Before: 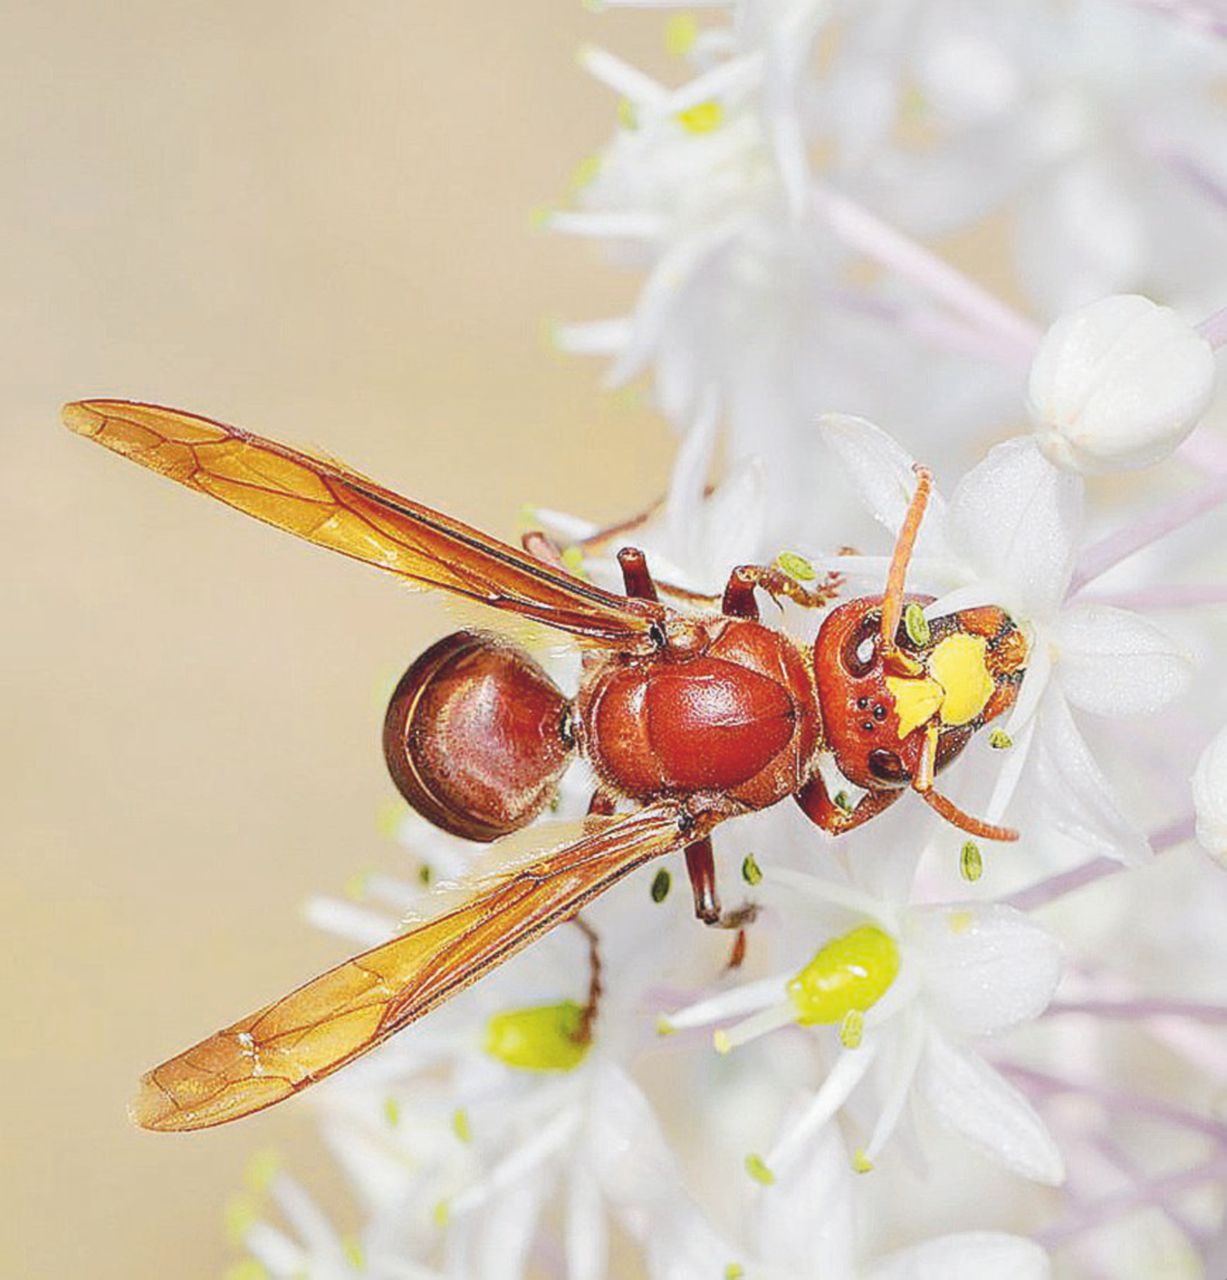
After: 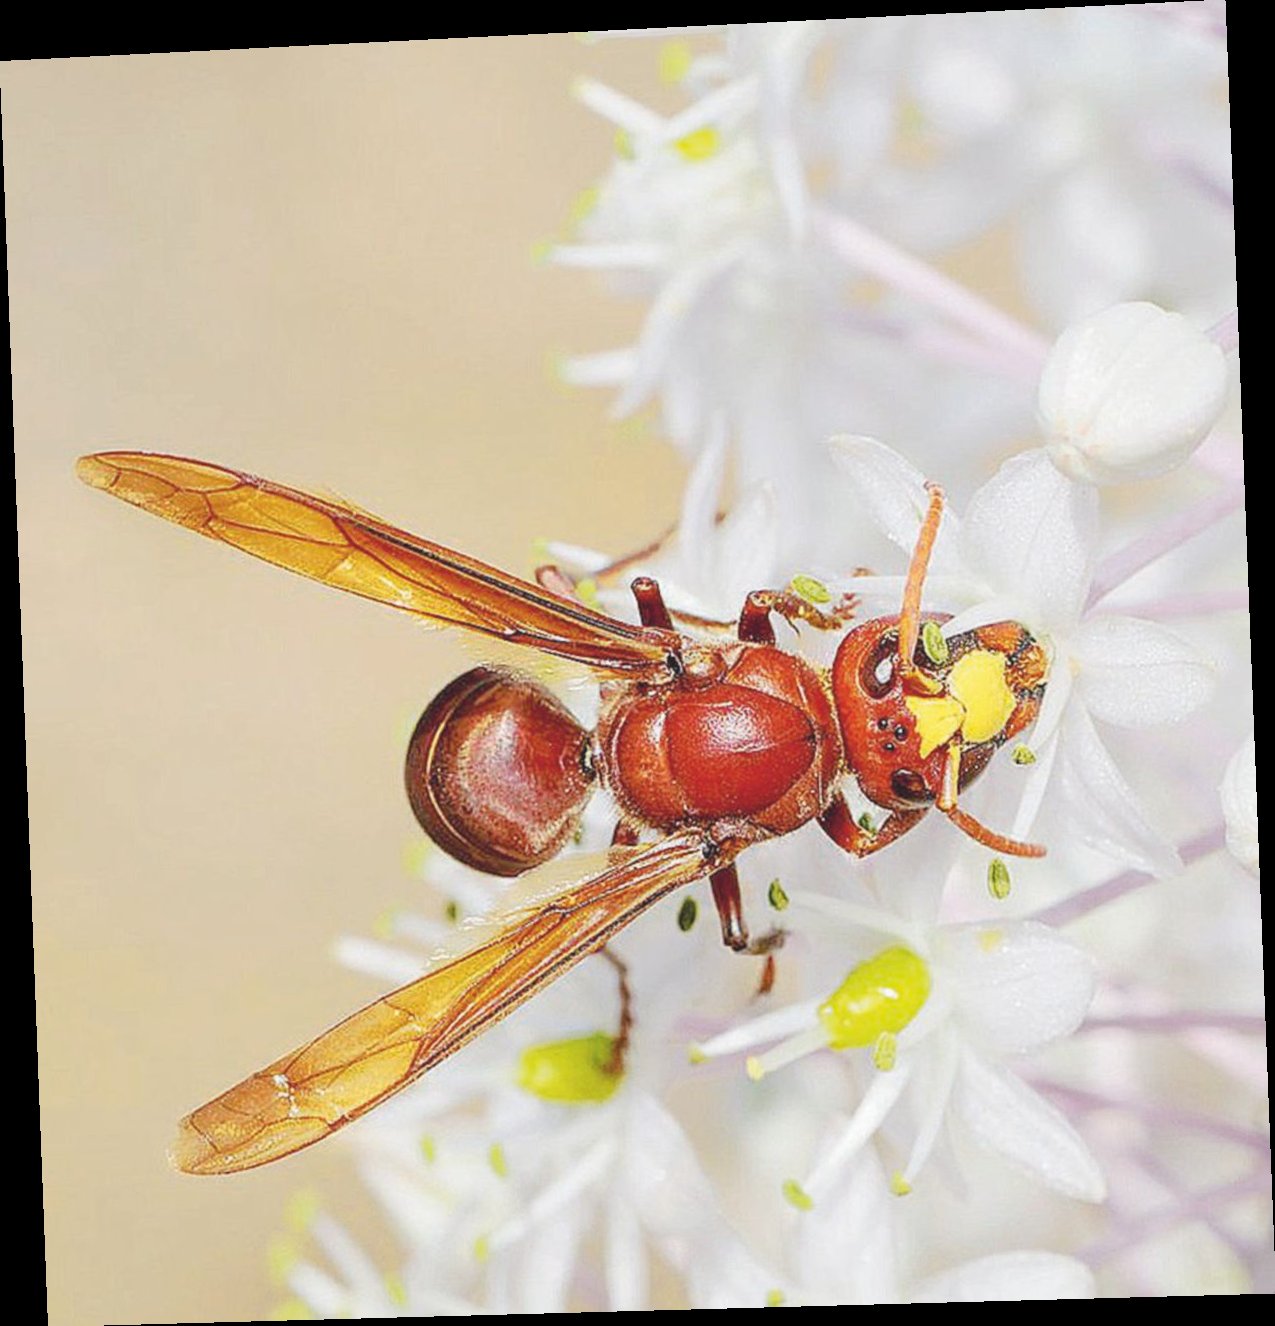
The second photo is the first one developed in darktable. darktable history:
rotate and perspective: rotation -2.22°, lens shift (horizontal) -0.022, automatic cropping off
white balance: emerald 1
